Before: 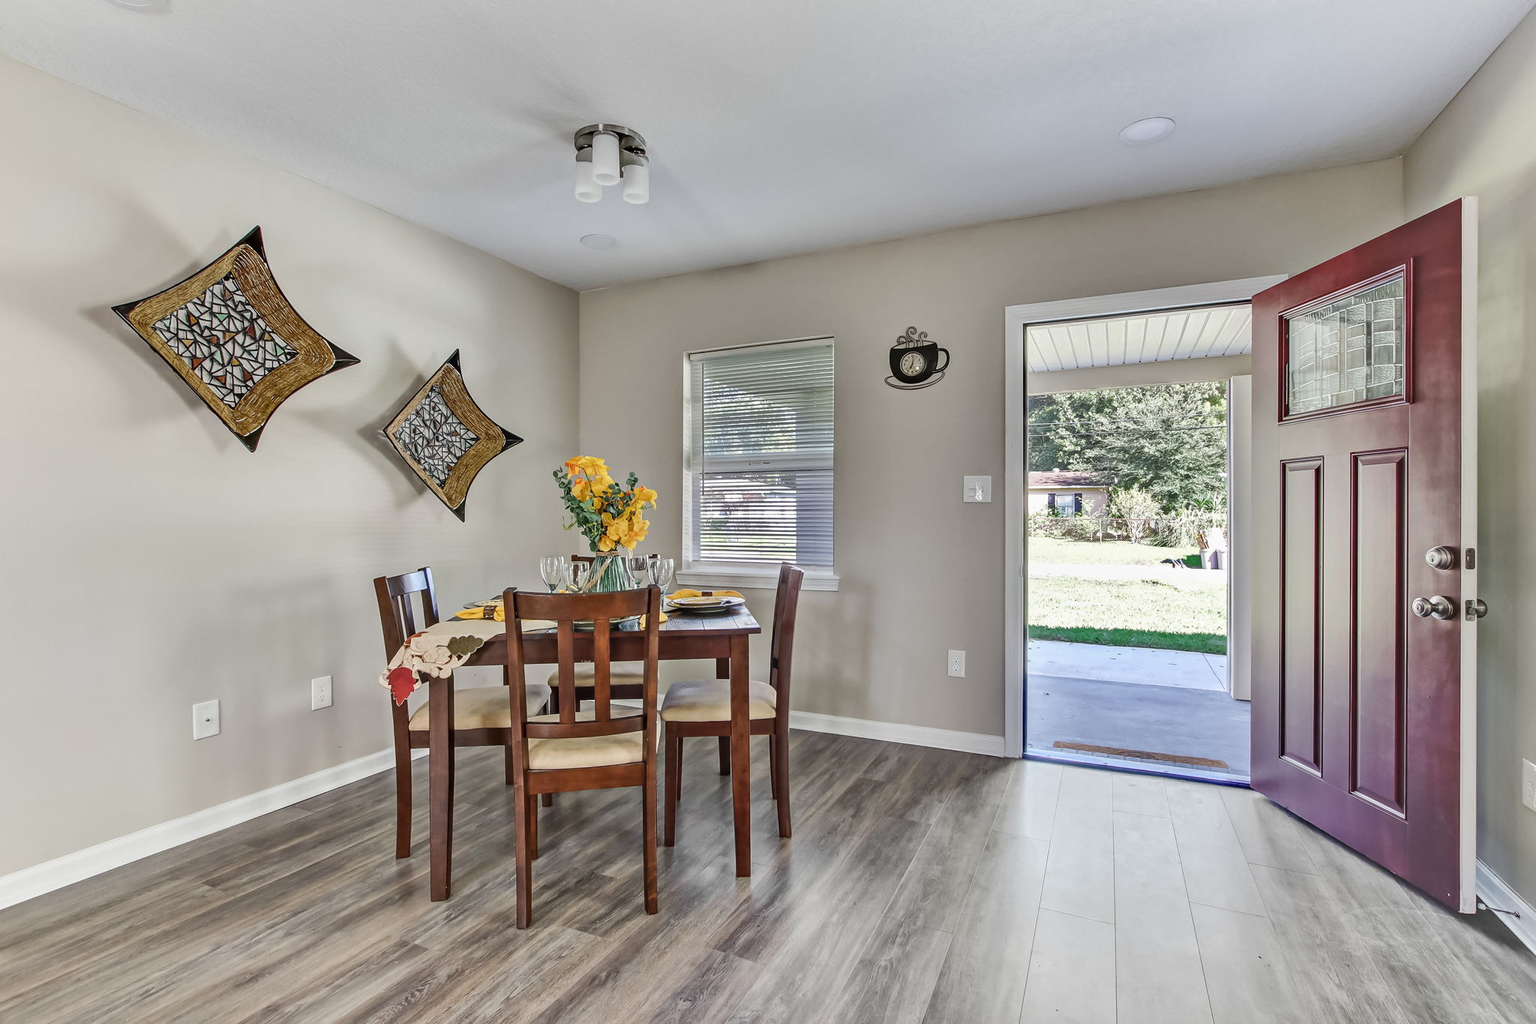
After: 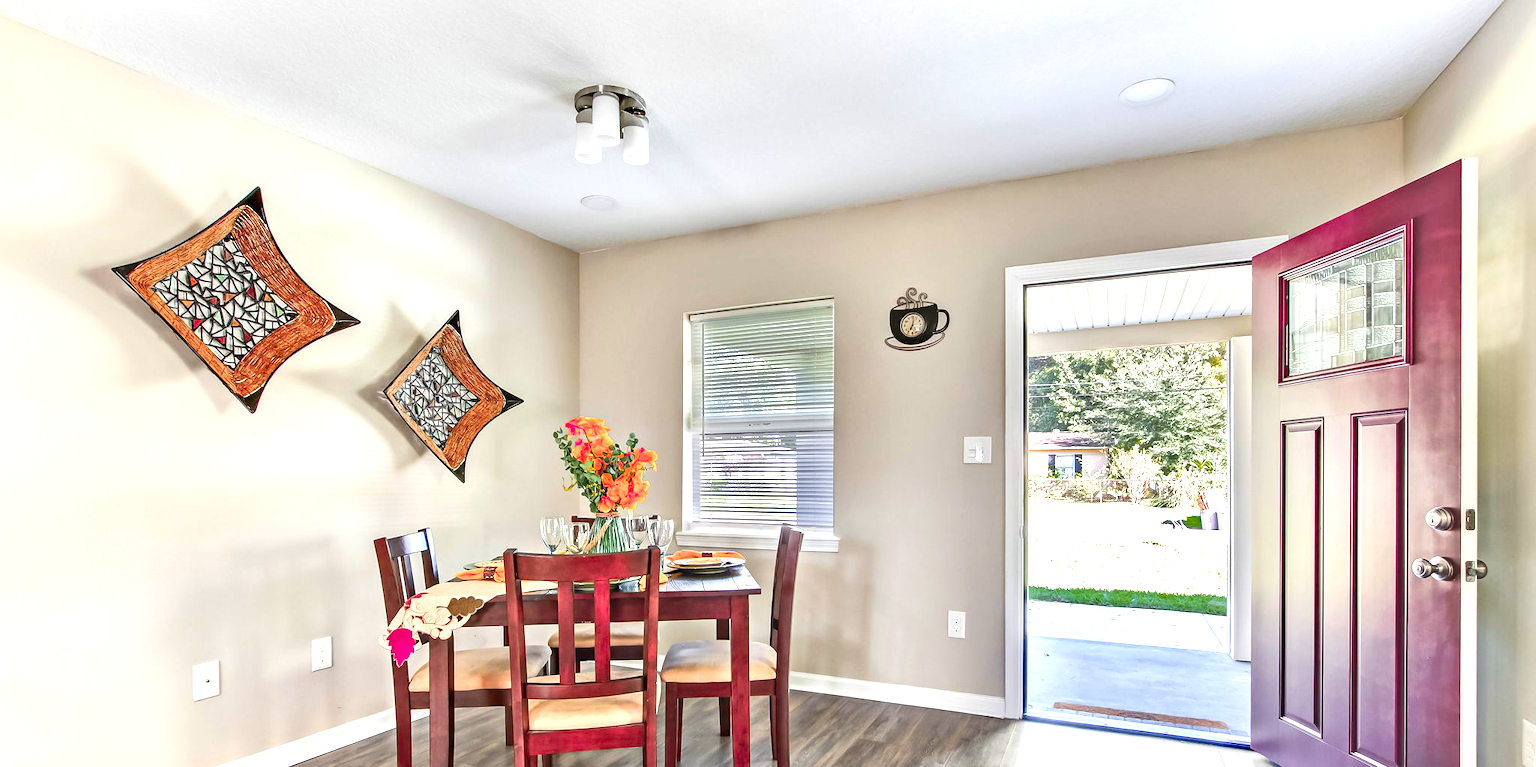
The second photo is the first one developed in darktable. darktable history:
exposure: black level correction 0.001, exposure 0.955 EV, compensate exposure bias true, compensate highlight preservation false
crop: top 3.857%, bottom 21.132%
color zones: curves: ch1 [(0.24, 0.634) (0.75, 0.5)]; ch2 [(0.253, 0.437) (0.745, 0.491)], mix 102.12%
